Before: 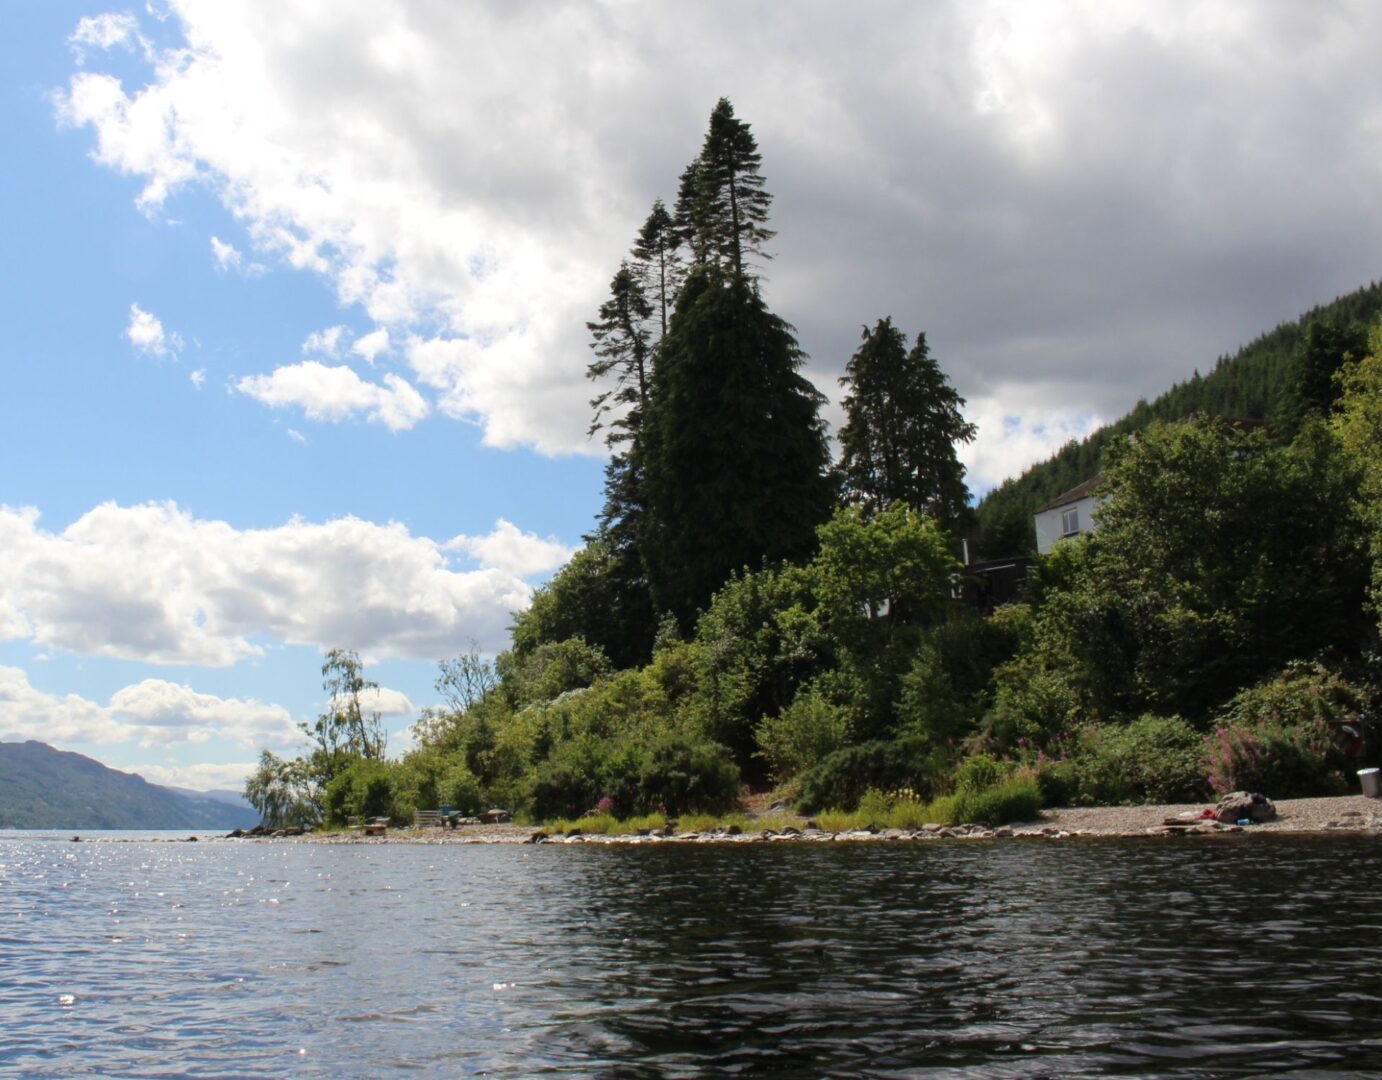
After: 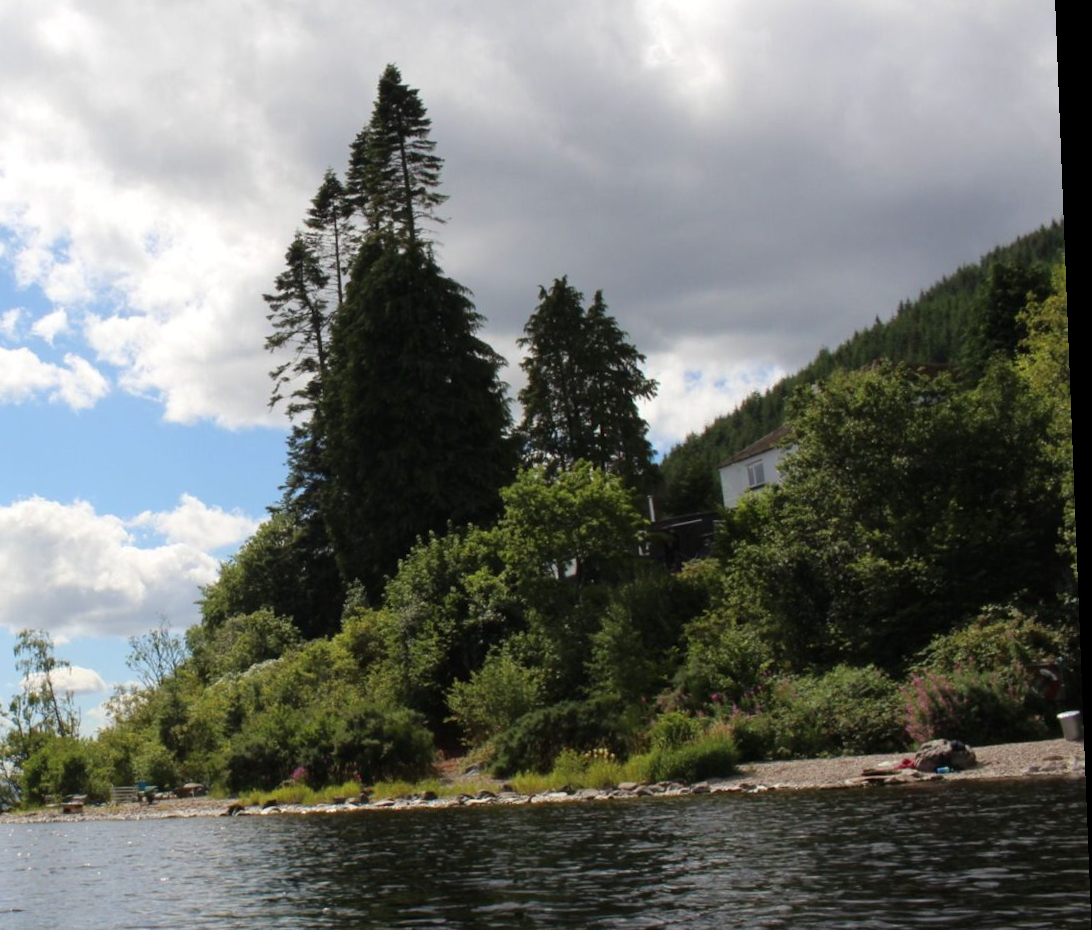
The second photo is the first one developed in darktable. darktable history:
crop: left 23.095%, top 5.827%, bottom 11.854%
rotate and perspective: rotation -2.22°, lens shift (horizontal) -0.022, automatic cropping off
